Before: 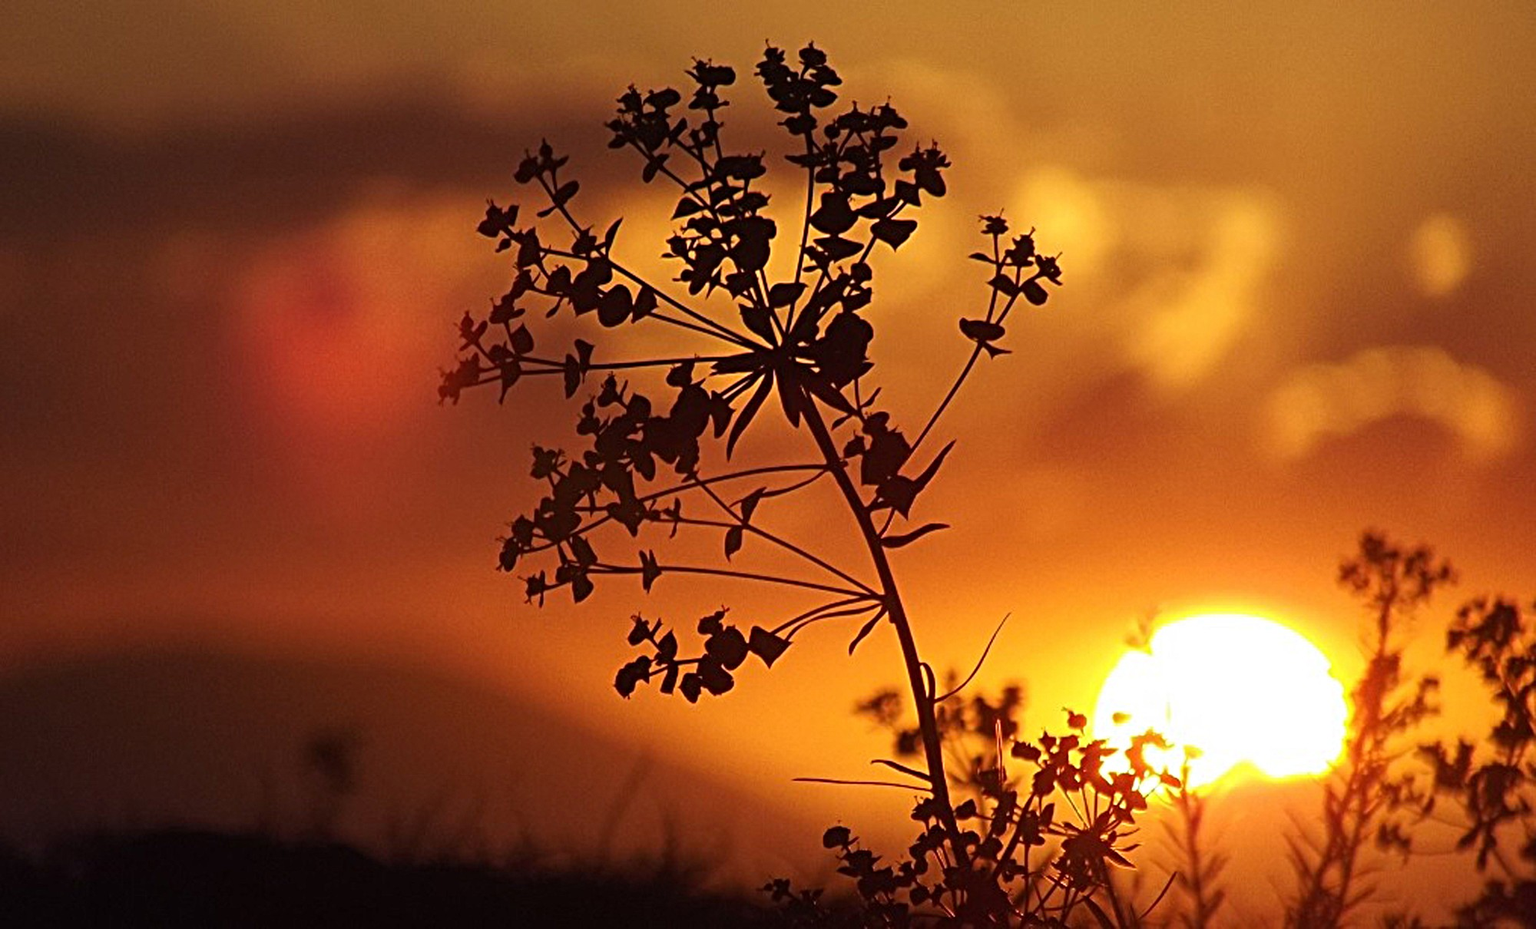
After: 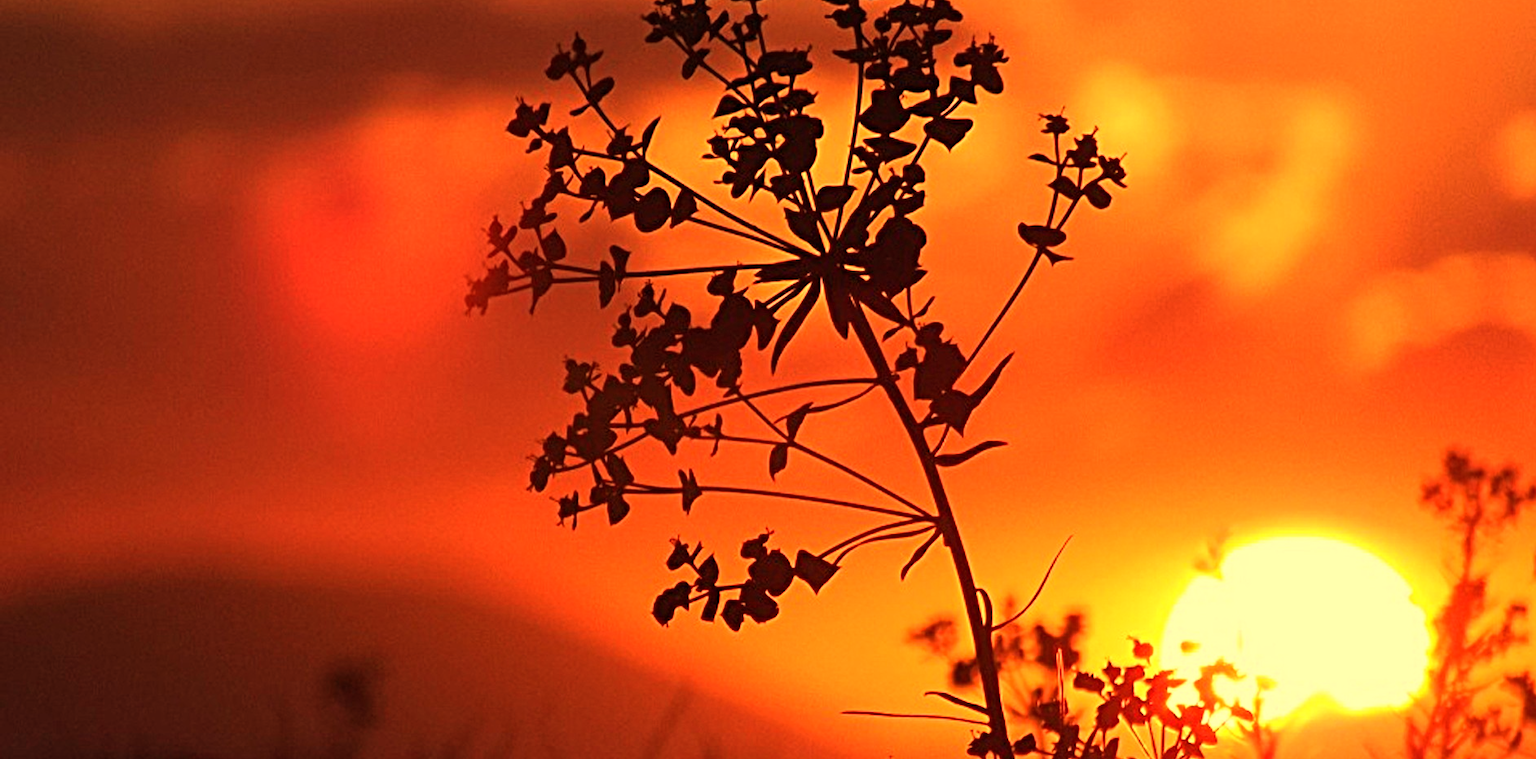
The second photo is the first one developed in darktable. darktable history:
crop and rotate: angle 0.03°, top 11.643%, right 5.651%, bottom 11.189%
white balance: red 1.467, blue 0.684
